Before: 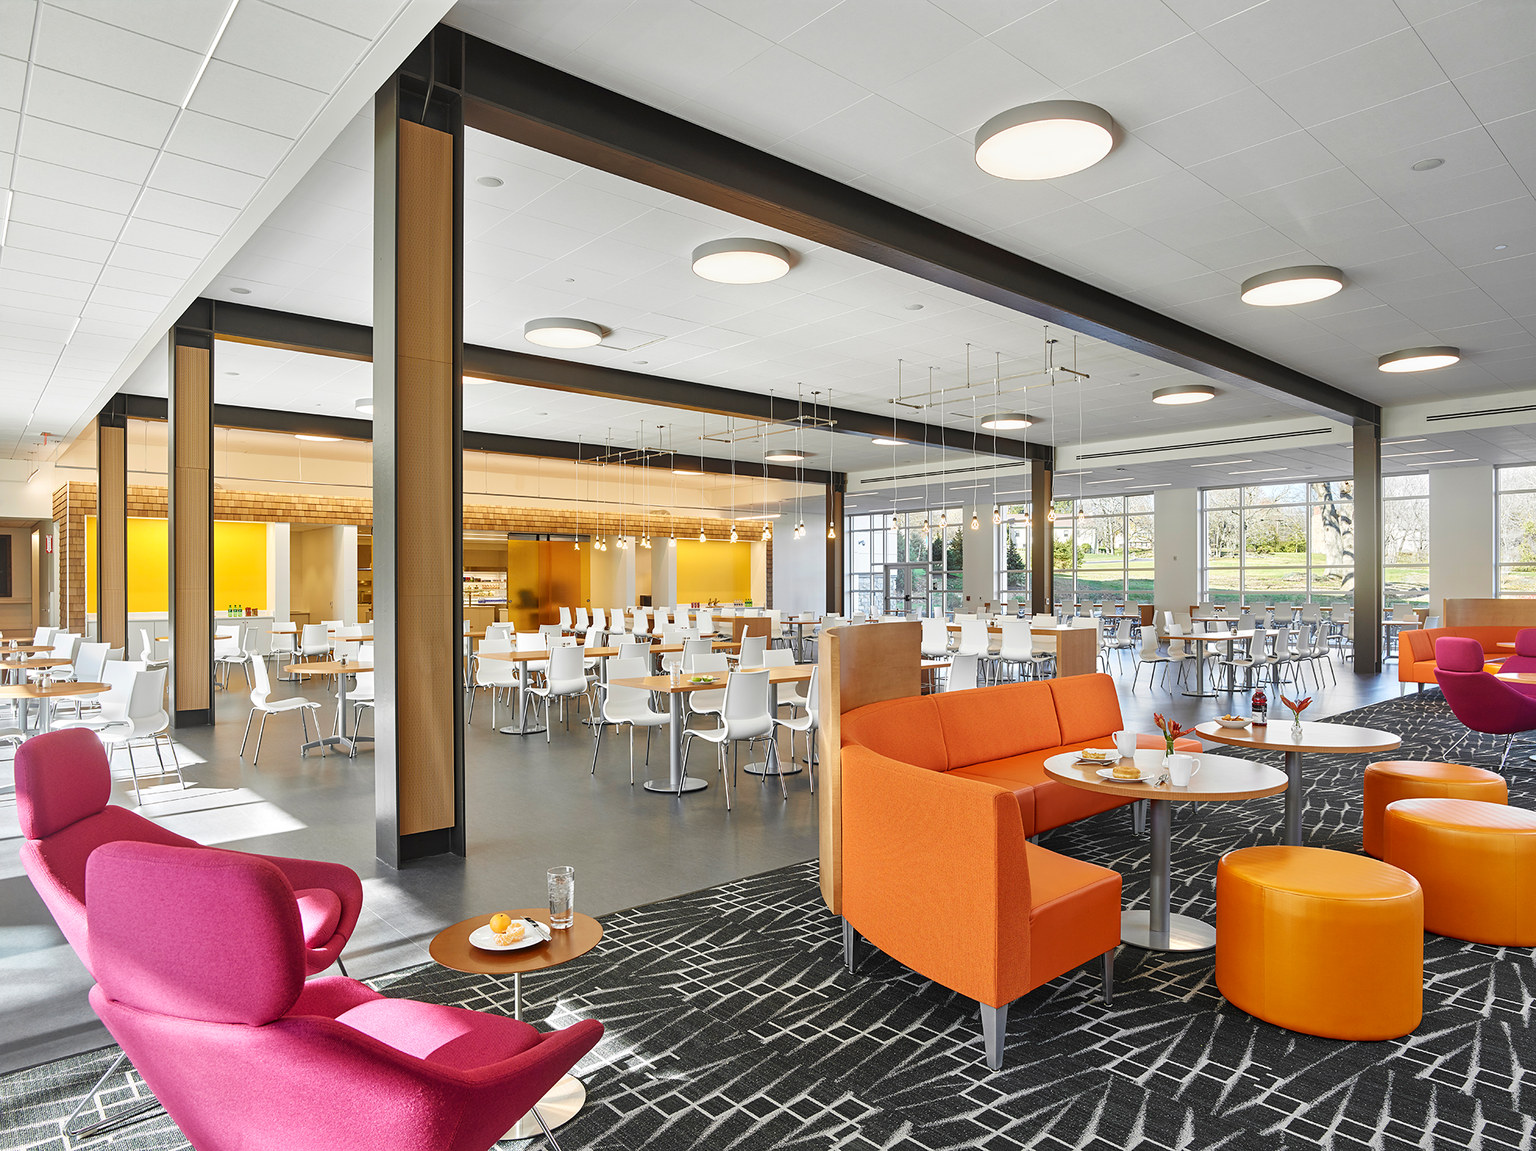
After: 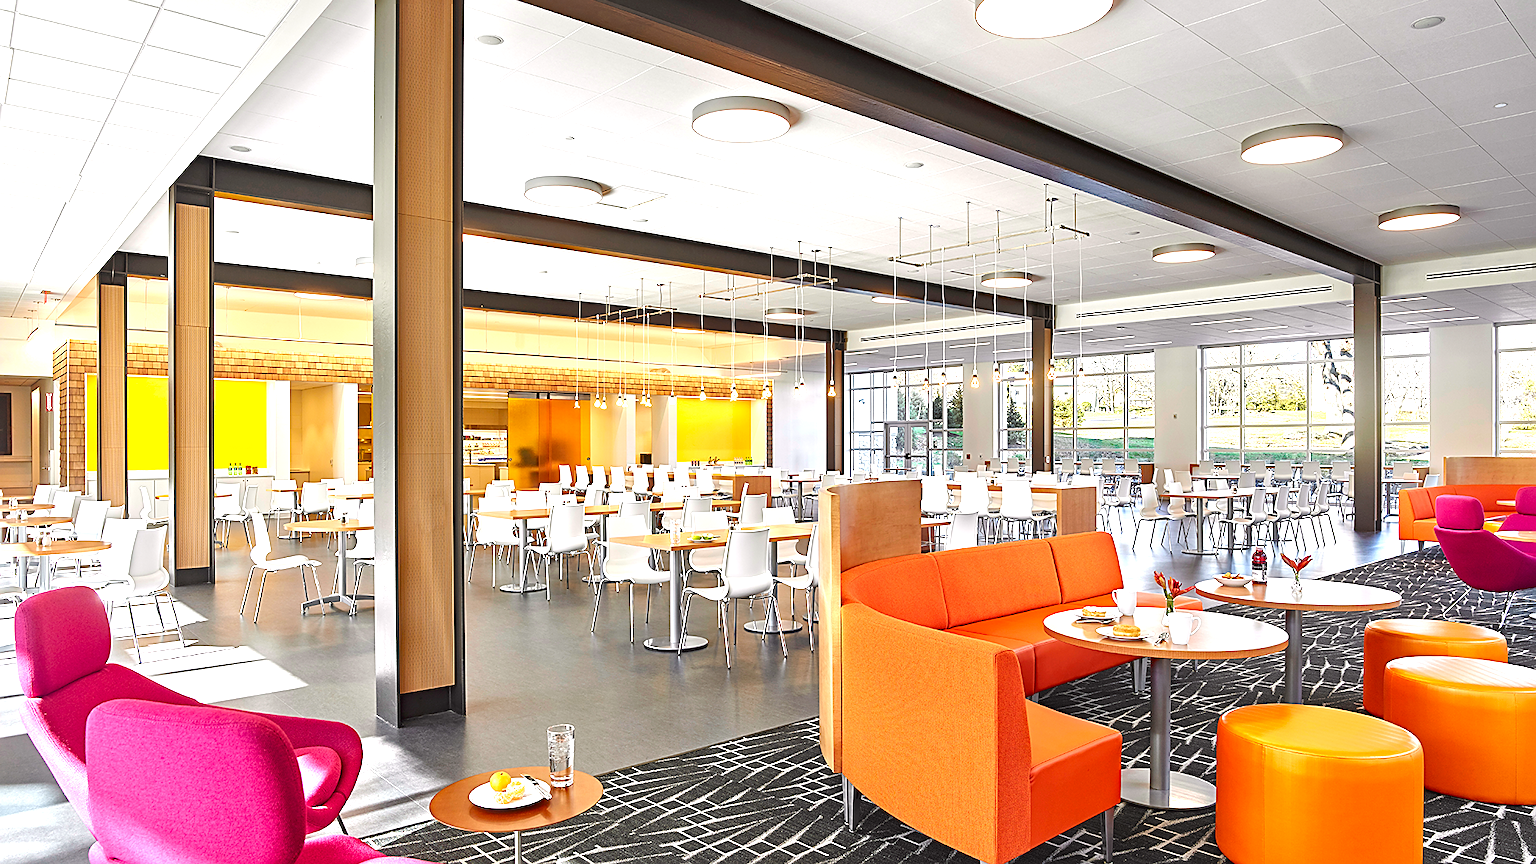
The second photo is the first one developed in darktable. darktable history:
tone curve: curves: ch0 [(0, 0.029) (0.253, 0.237) (1, 0.945)]; ch1 [(0, 0) (0.401, 0.42) (0.442, 0.47) (0.492, 0.498) (0.511, 0.523) (0.557, 0.565) (0.66, 0.683) (1, 1)]; ch2 [(0, 0) (0.394, 0.413) (0.5, 0.5) (0.578, 0.568) (1, 1)], color space Lab, independent channels, preserve colors none
exposure: black level correction 0, exposure 1.015 EV, compensate exposure bias true, compensate highlight preservation false
crop and rotate: top 12.37%, bottom 12.458%
sharpen: amount 0.492
haze removal: strength 0.297, distance 0.25, compatibility mode true, adaptive false
